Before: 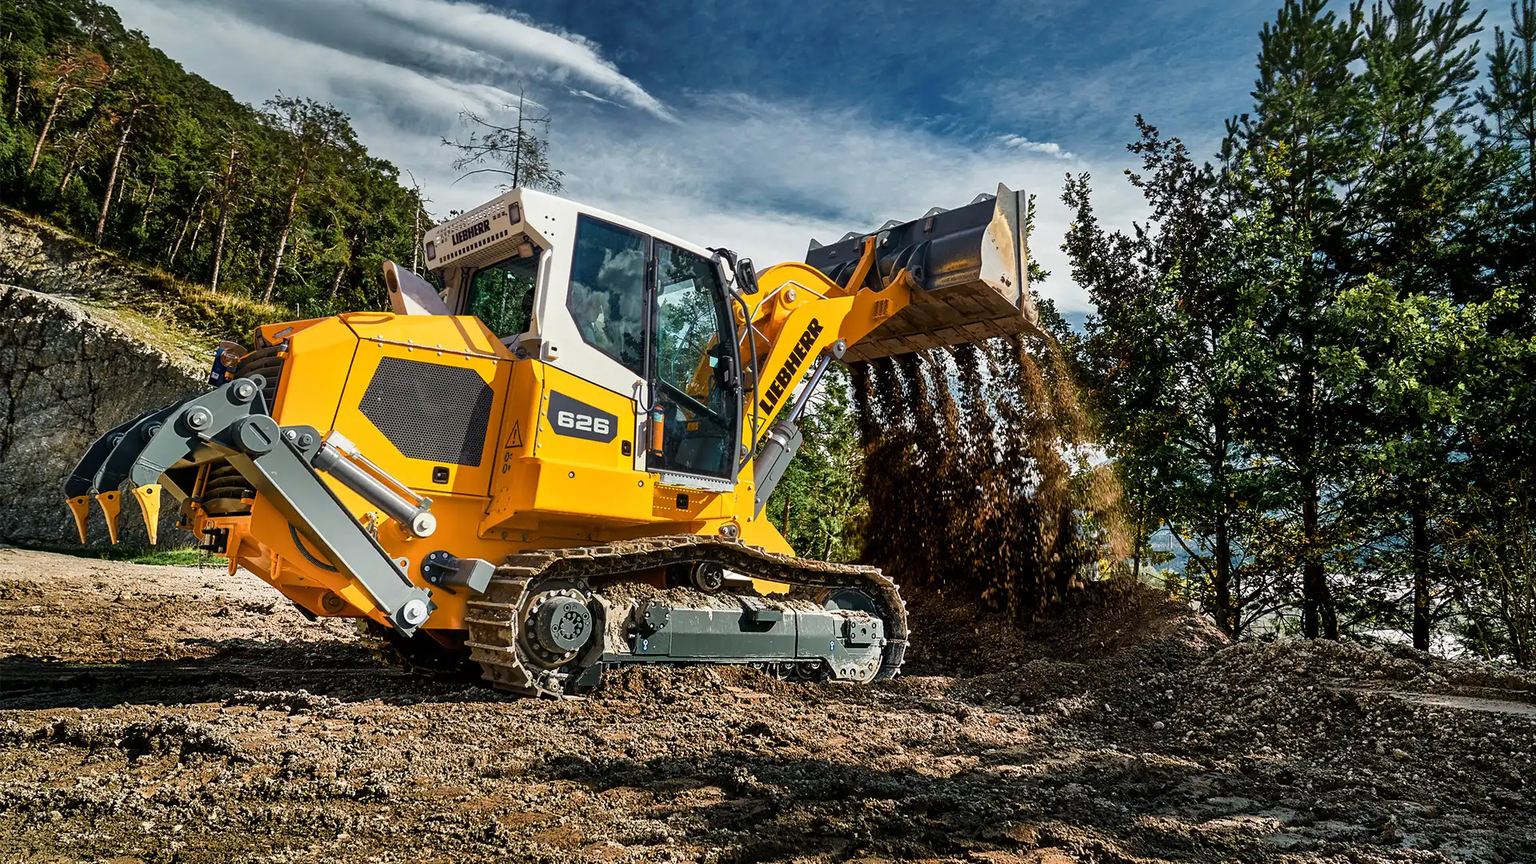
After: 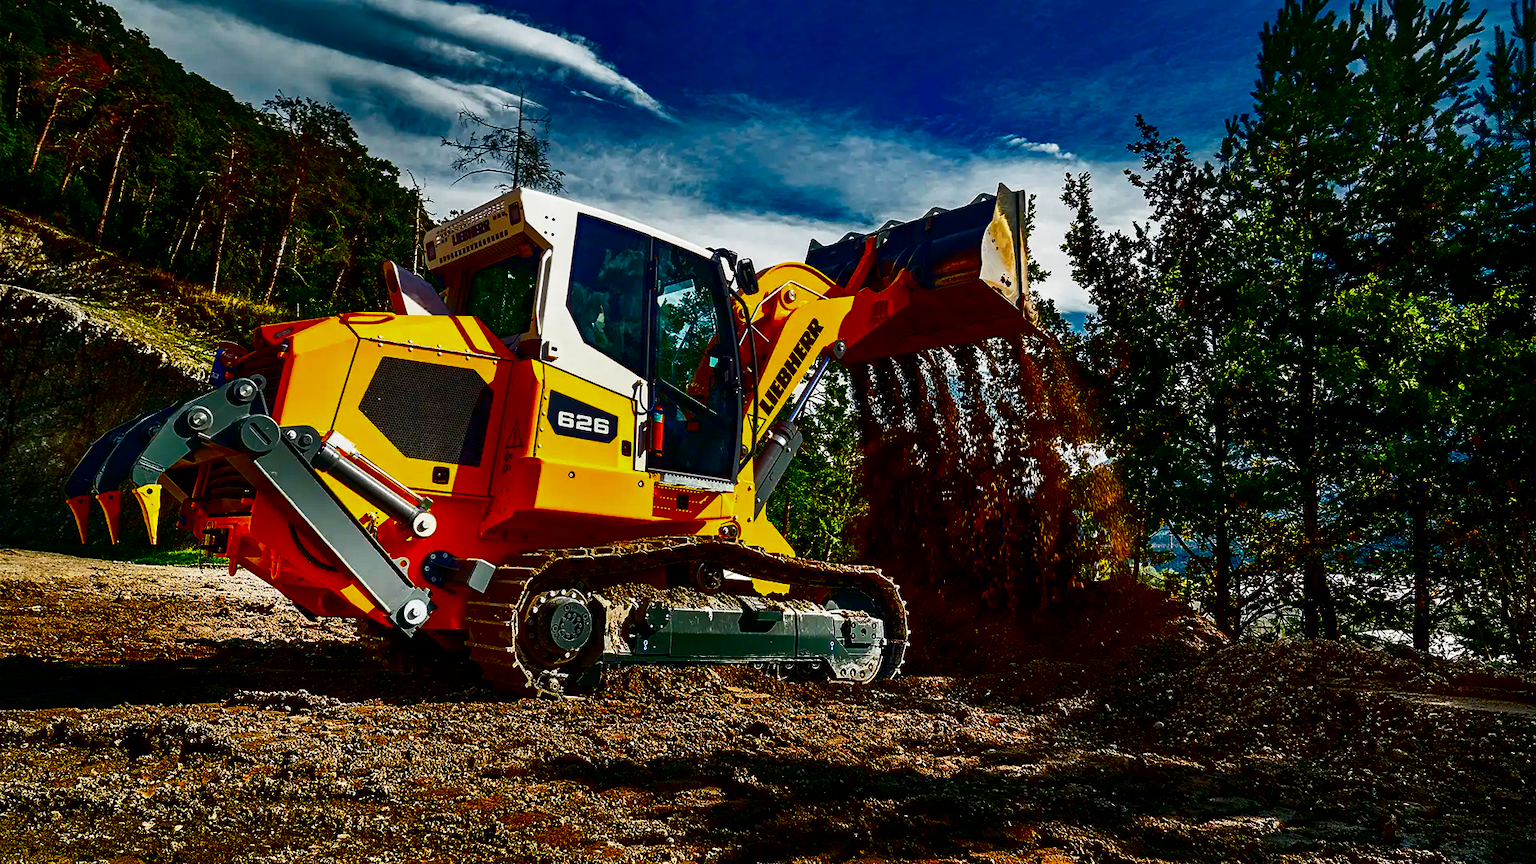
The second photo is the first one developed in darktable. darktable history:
base curve: curves: ch0 [(0, 0) (0.688, 0.865) (1, 1)], preserve colors none
contrast brightness saturation: brightness -1, saturation 1
